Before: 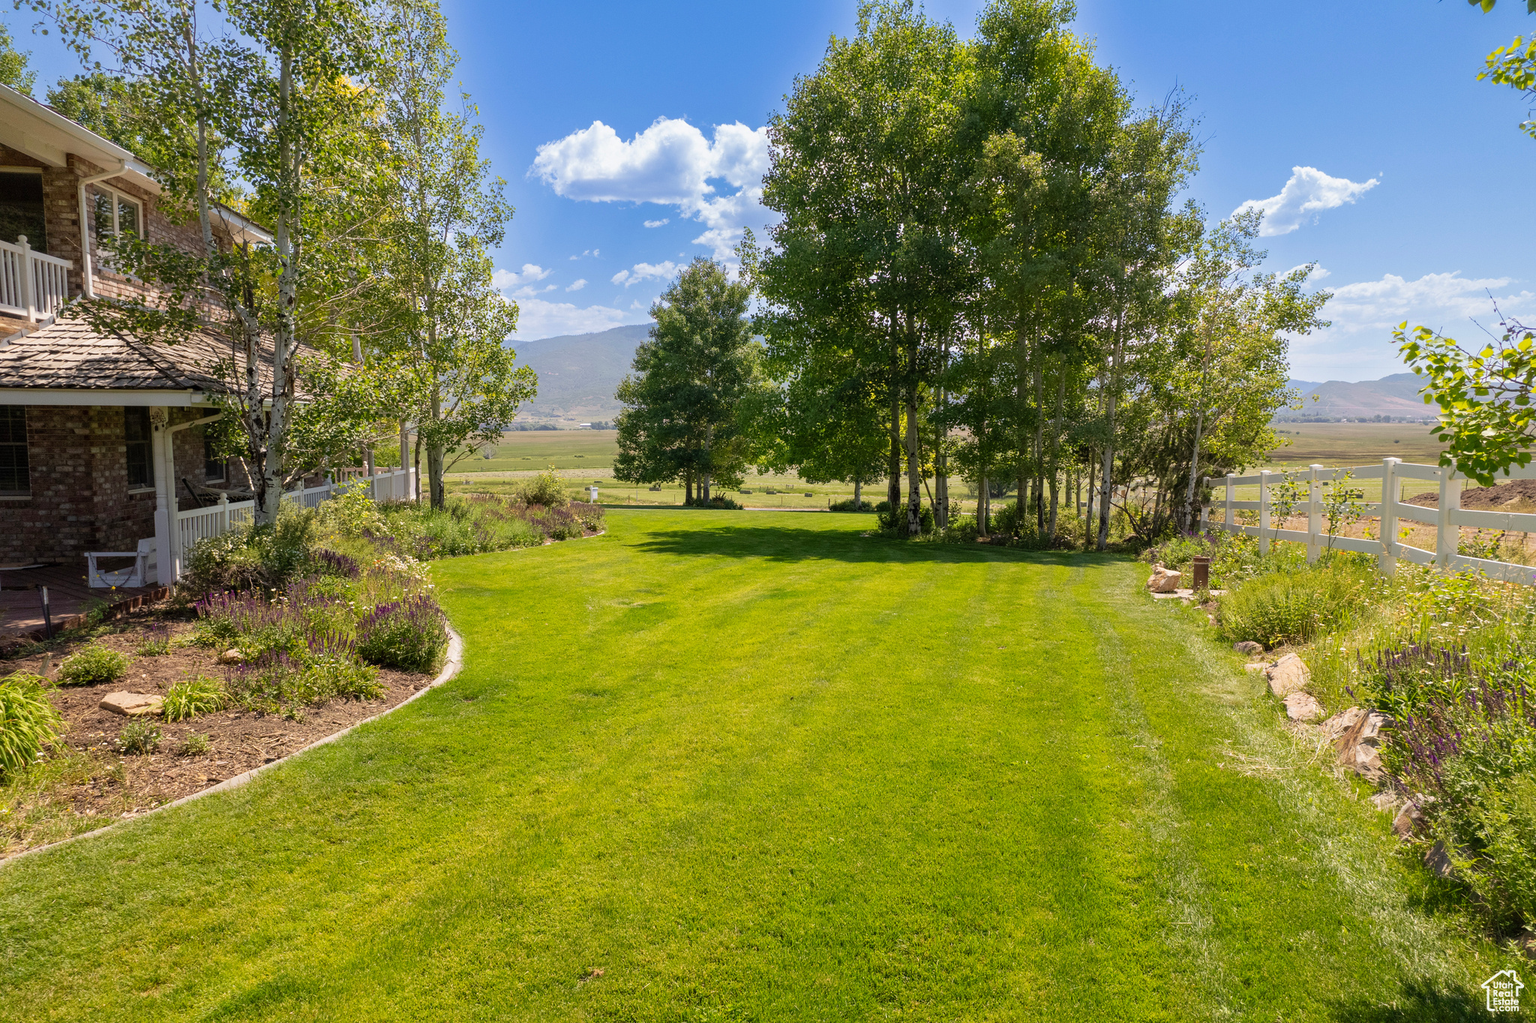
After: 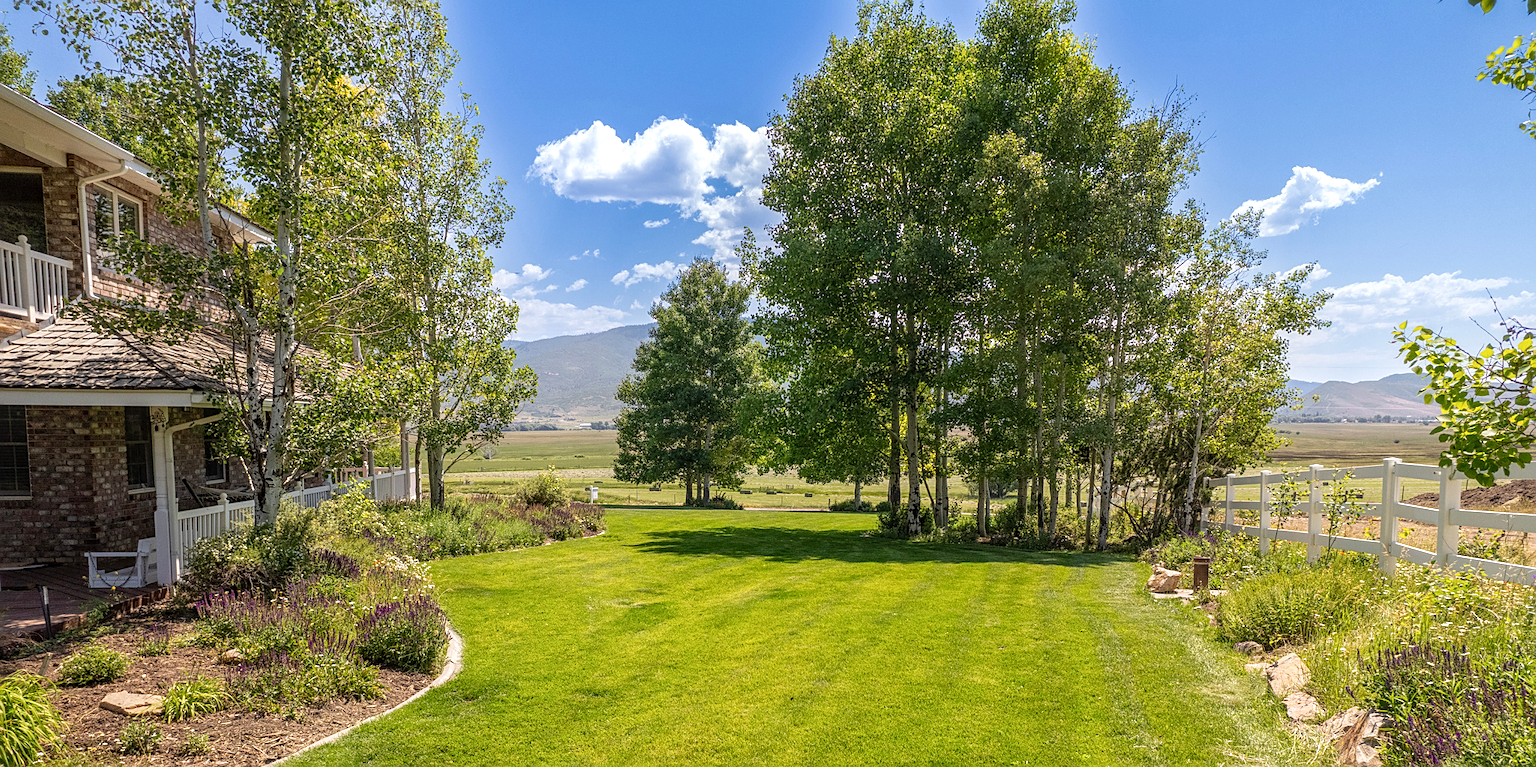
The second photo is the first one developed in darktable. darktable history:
crop: bottom 24.988%
local contrast: highlights 0%, shadows 0%, detail 133%
sharpen: on, module defaults
shadows and highlights: shadows -12.5, white point adjustment 4, highlights 28.33
